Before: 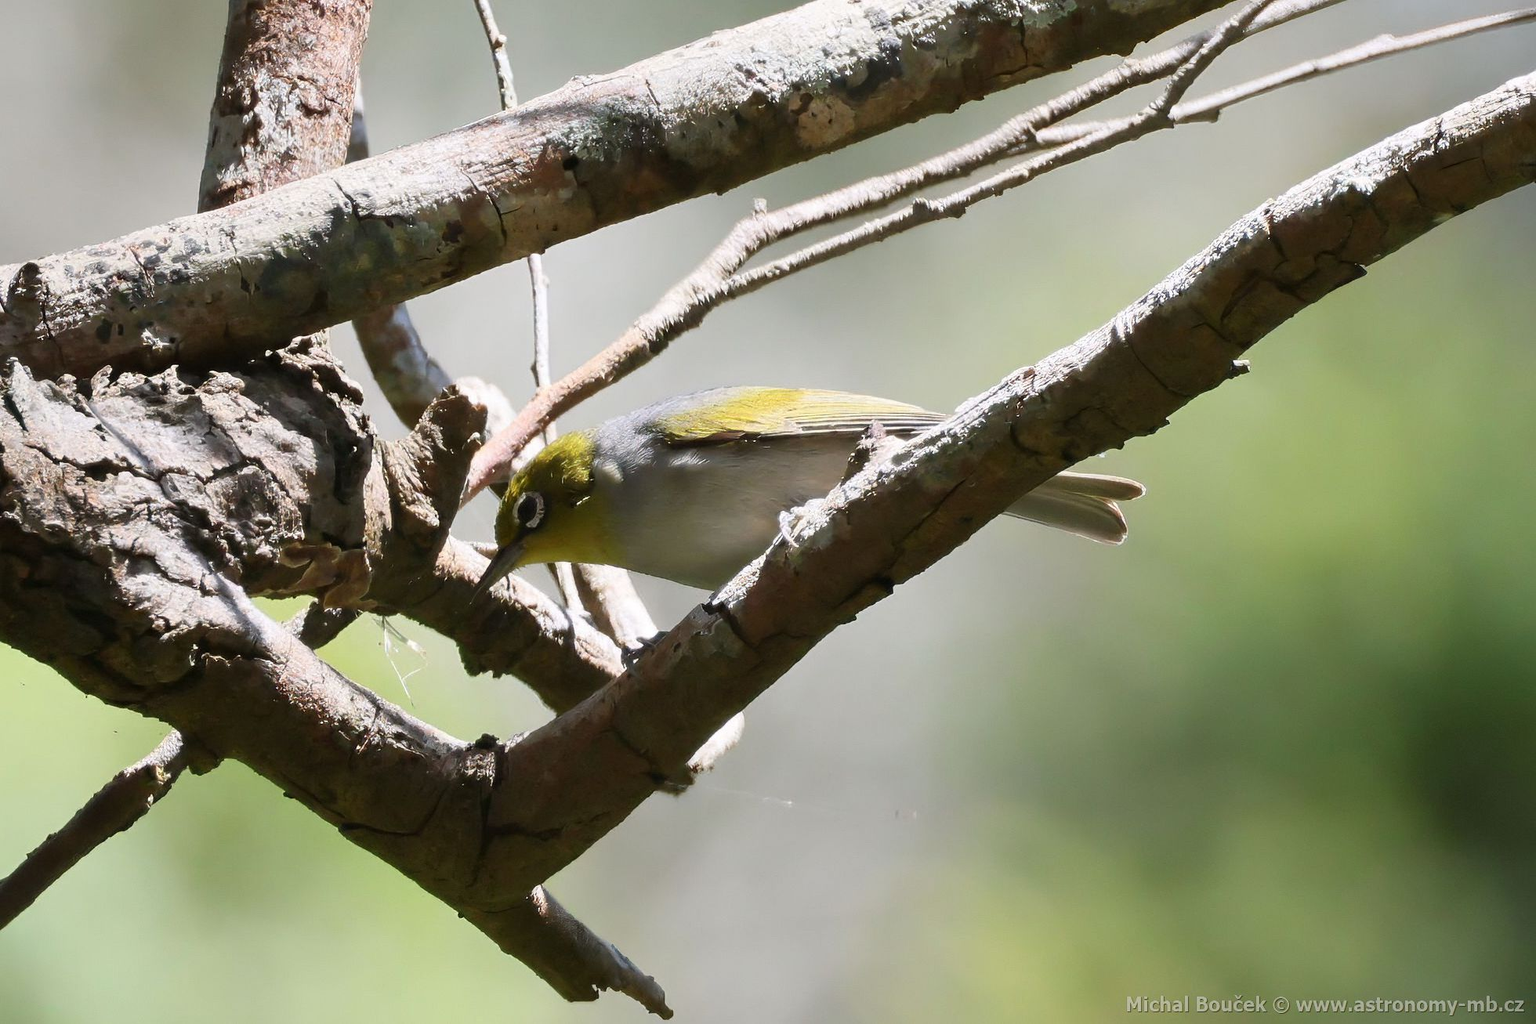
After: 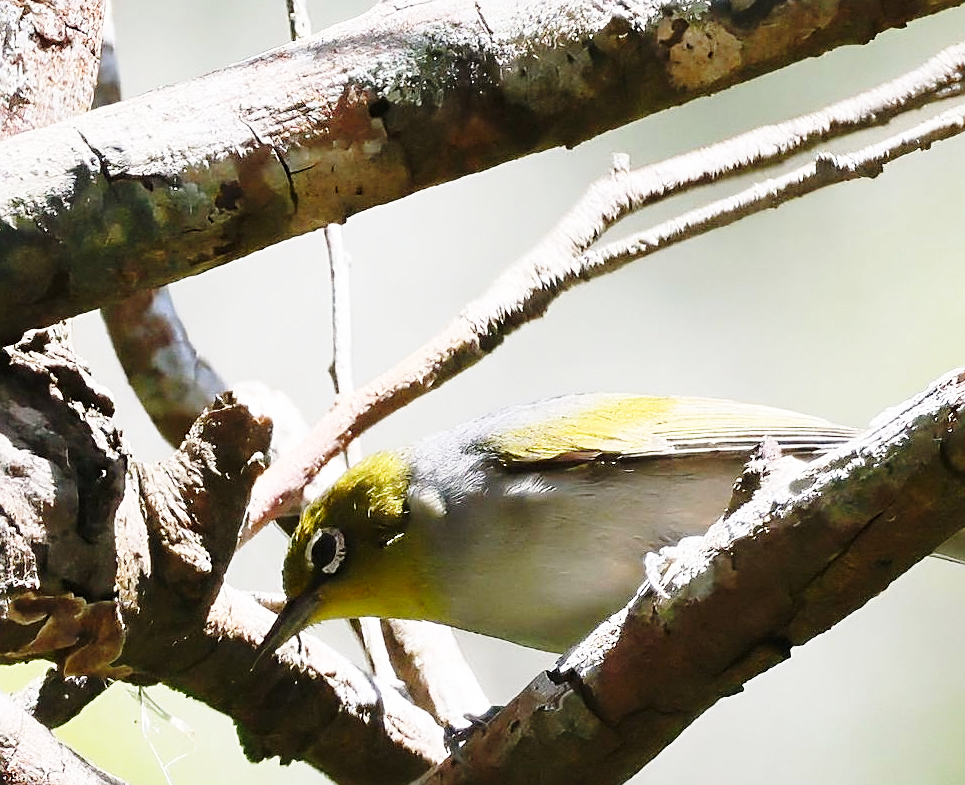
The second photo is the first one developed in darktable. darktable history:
sharpen: on, module defaults
crop: left 17.835%, top 7.675%, right 32.881%, bottom 32.213%
base curve: curves: ch0 [(0, 0) (0.028, 0.03) (0.121, 0.232) (0.46, 0.748) (0.859, 0.968) (1, 1)], preserve colors none
